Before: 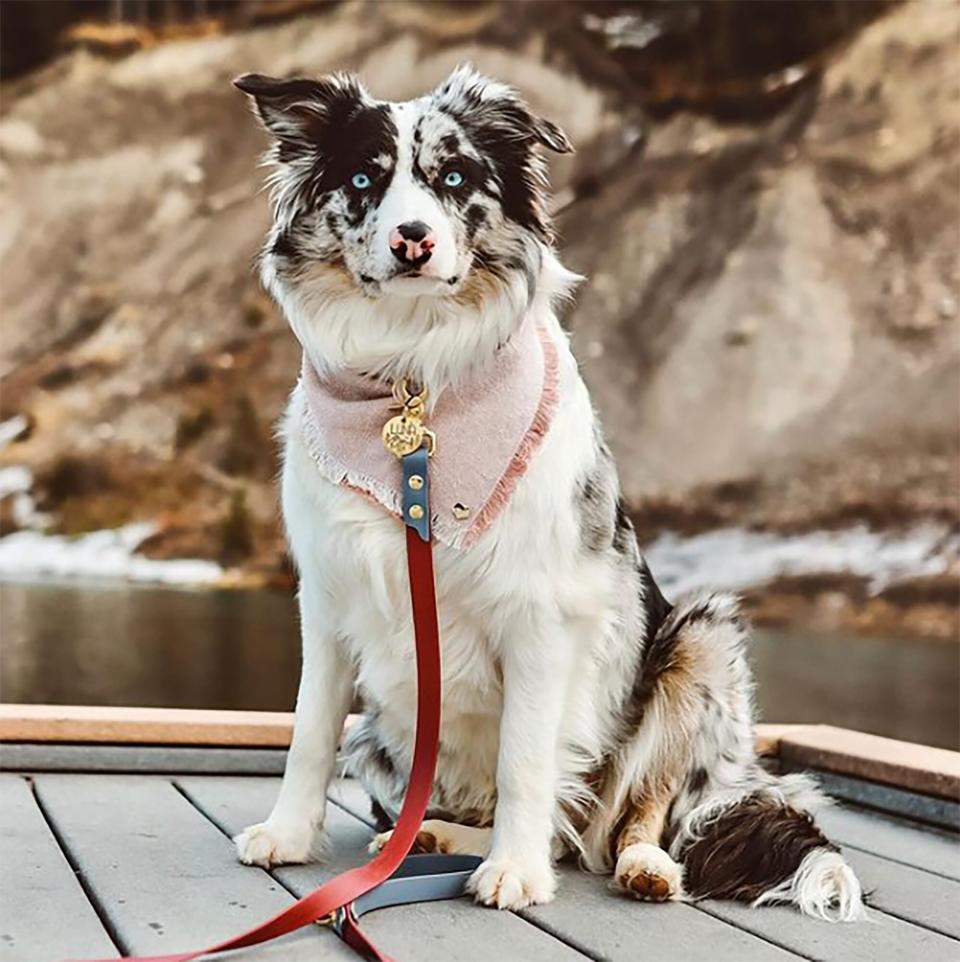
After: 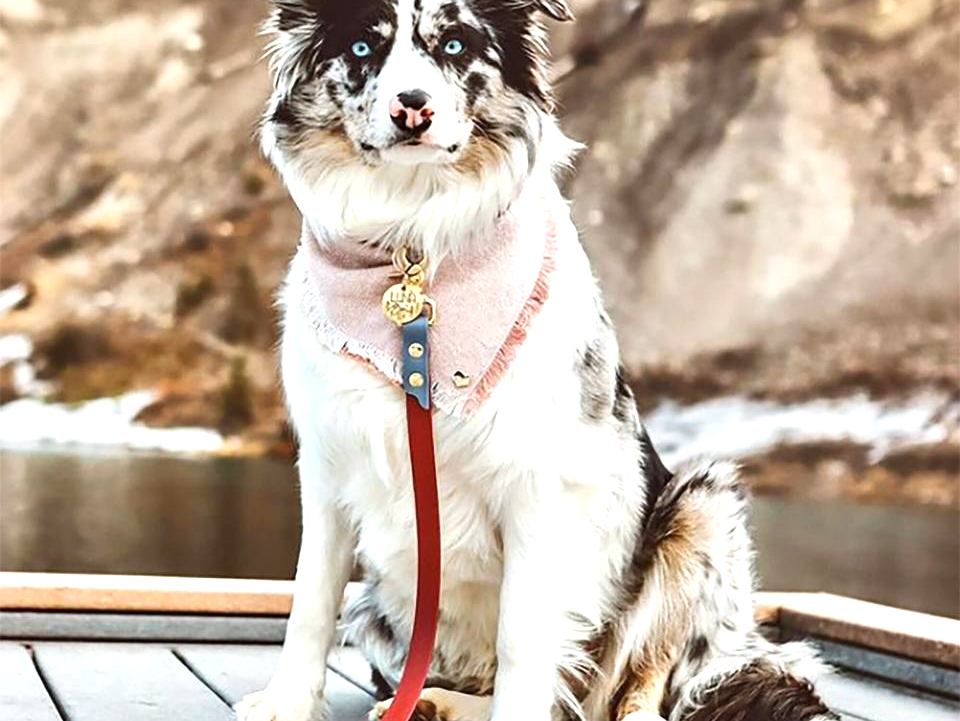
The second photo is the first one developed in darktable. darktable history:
crop: top 13.819%, bottom 11.169%
exposure: black level correction 0, exposure 0.7 EV, compensate exposure bias true, compensate highlight preservation false
white balance: red 0.988, blue 1.017
